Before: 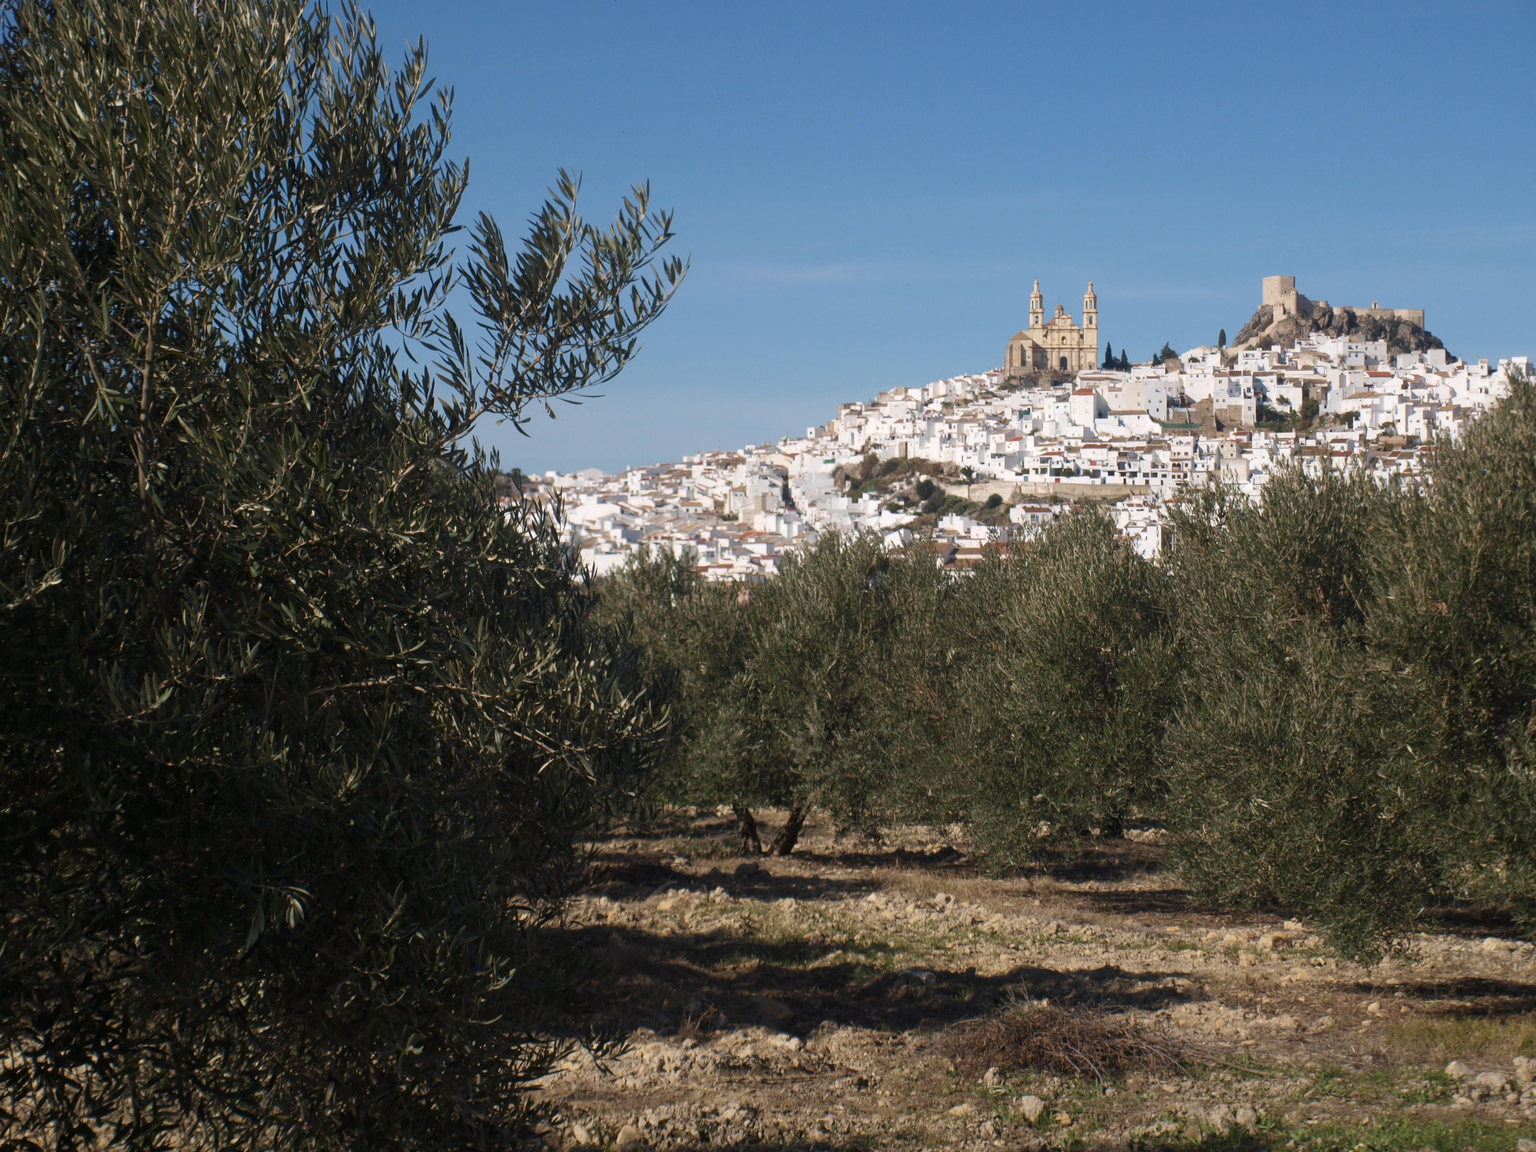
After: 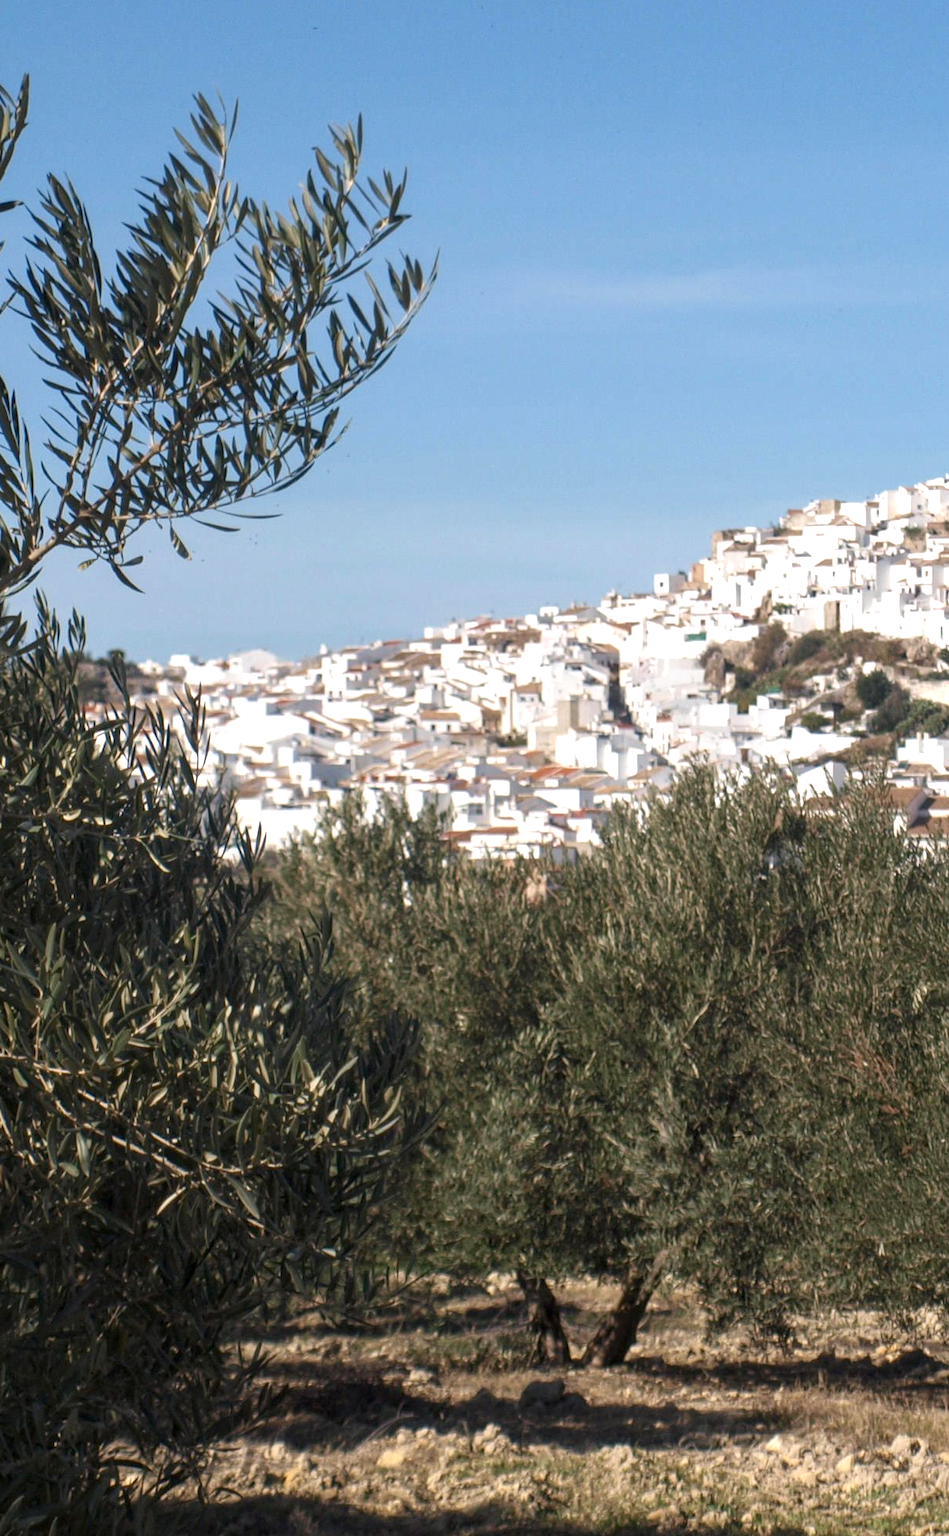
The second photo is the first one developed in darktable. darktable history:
crop and rotate: left 29.526%, top 10.191%, right 37.036%, bottom 17.721%
local contrast: on, module defaults
exposure: black level correction 0.001, exposure 0.498 EV, compensate exposure bias true, compensate highlight preservation false
